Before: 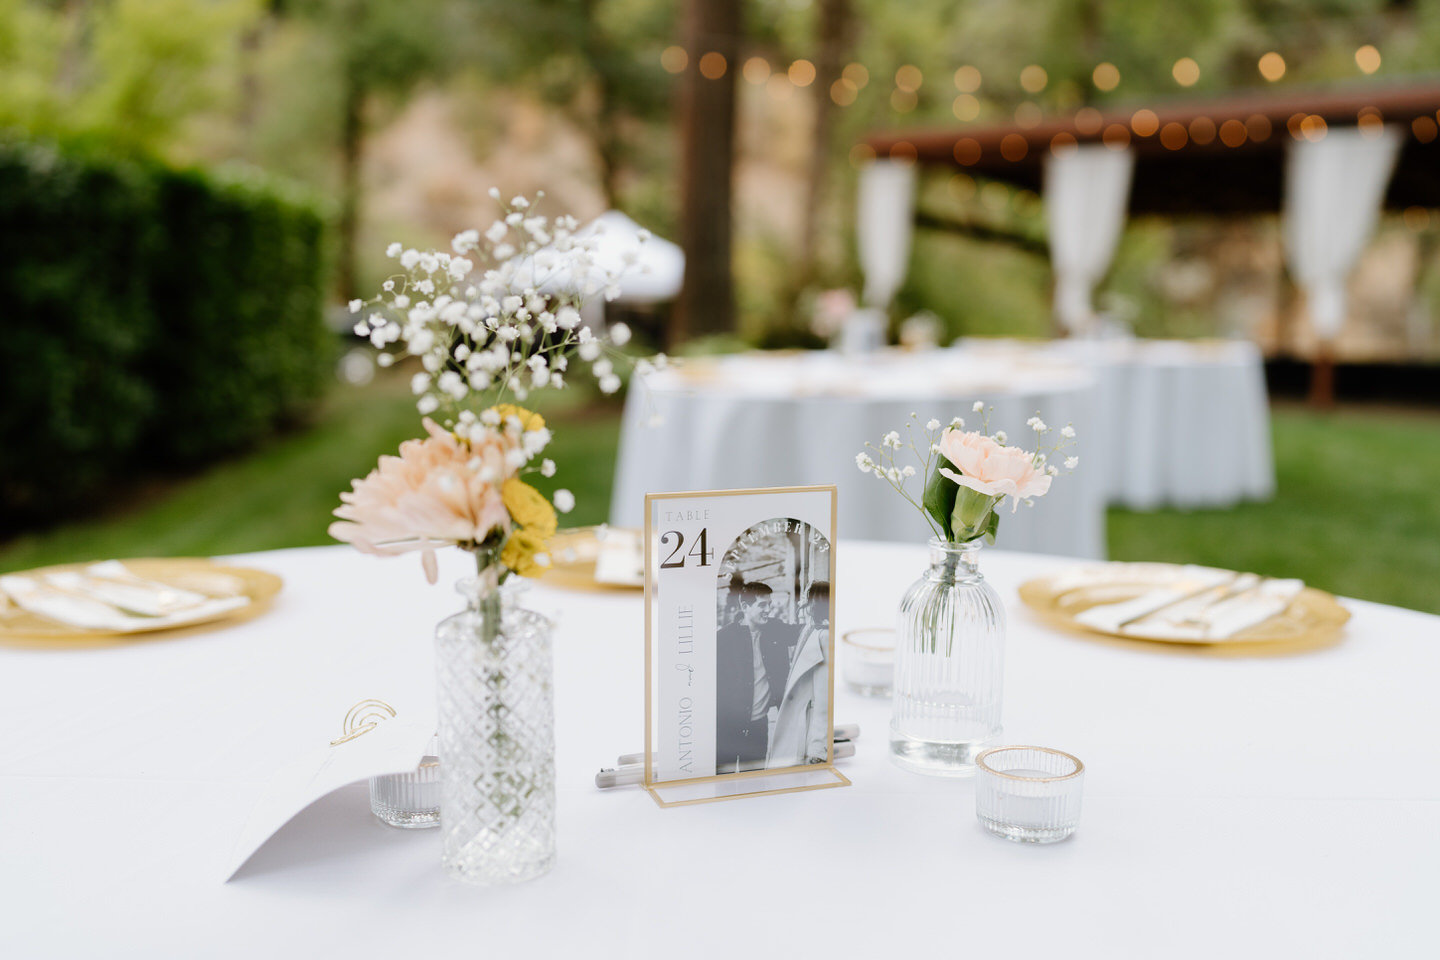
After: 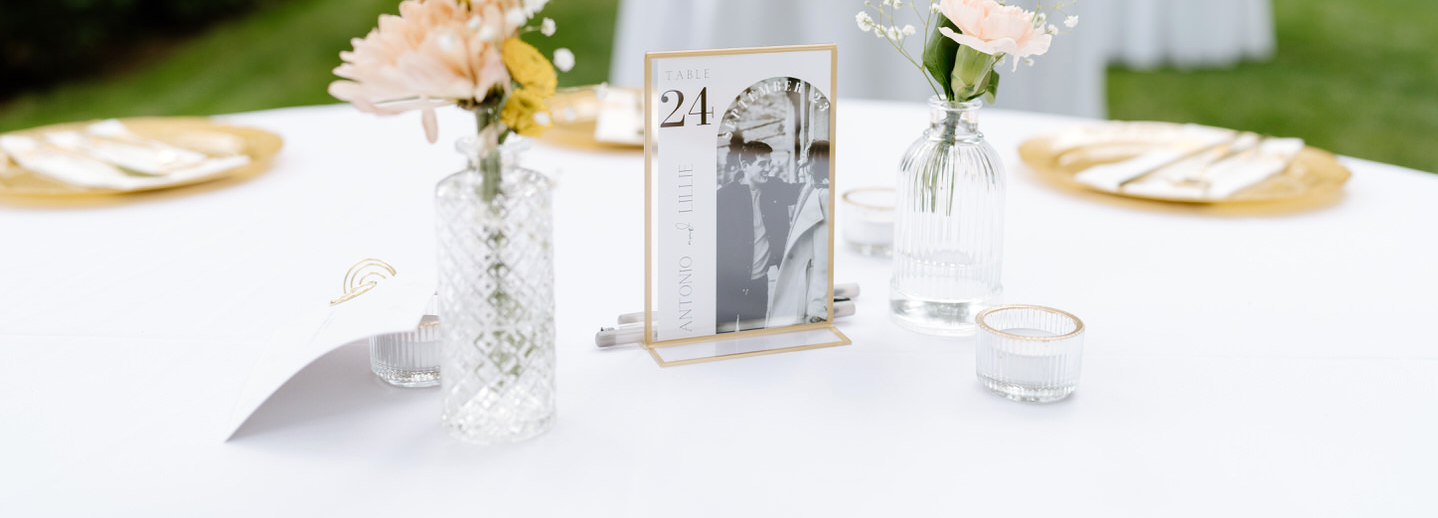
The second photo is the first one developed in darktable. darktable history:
exposure: exposure 0.164 EV, compensate highlight preservation false
crop and rotate: top 45.949%, right 0.096%
